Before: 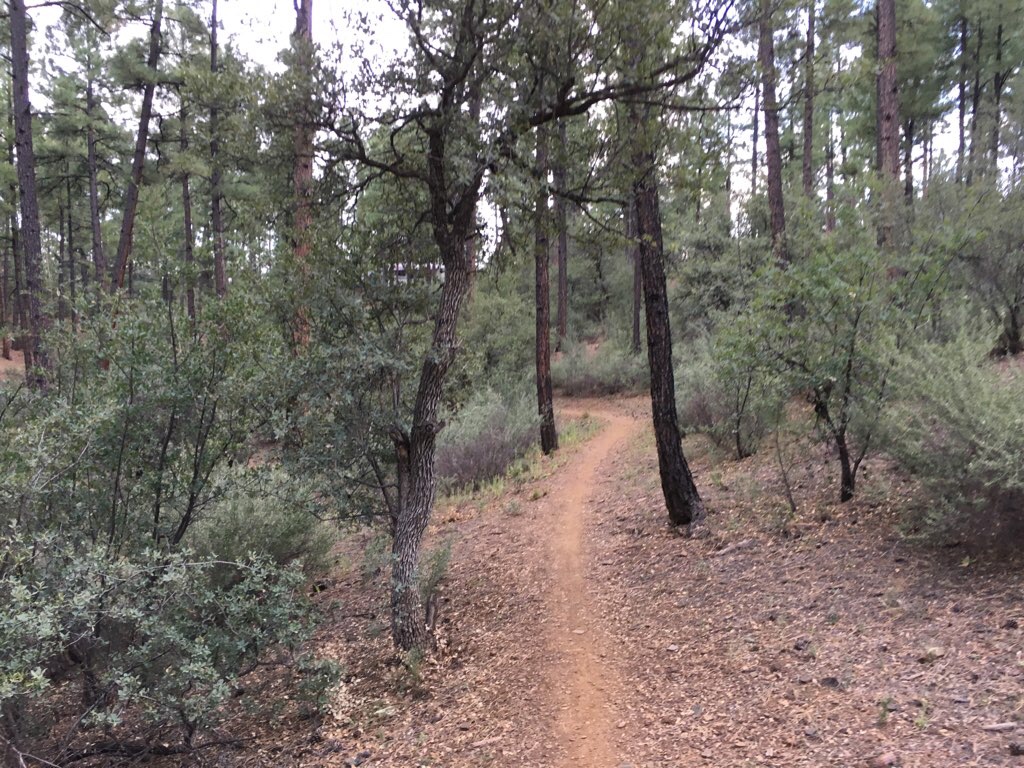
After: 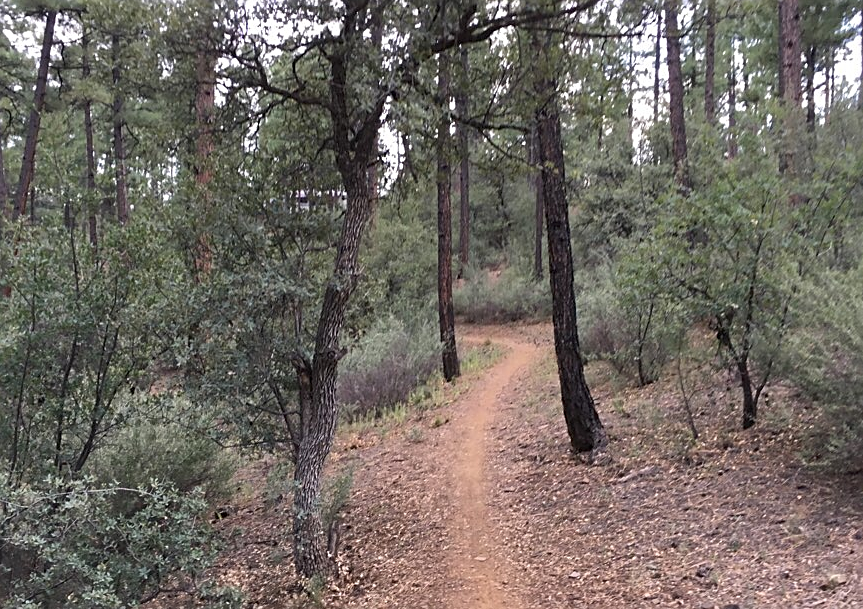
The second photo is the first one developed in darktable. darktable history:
crop and rotate: left 9.667%, top 9.574%, right 5.98%, bottom 11.086%
sharpen: on, module defaults
